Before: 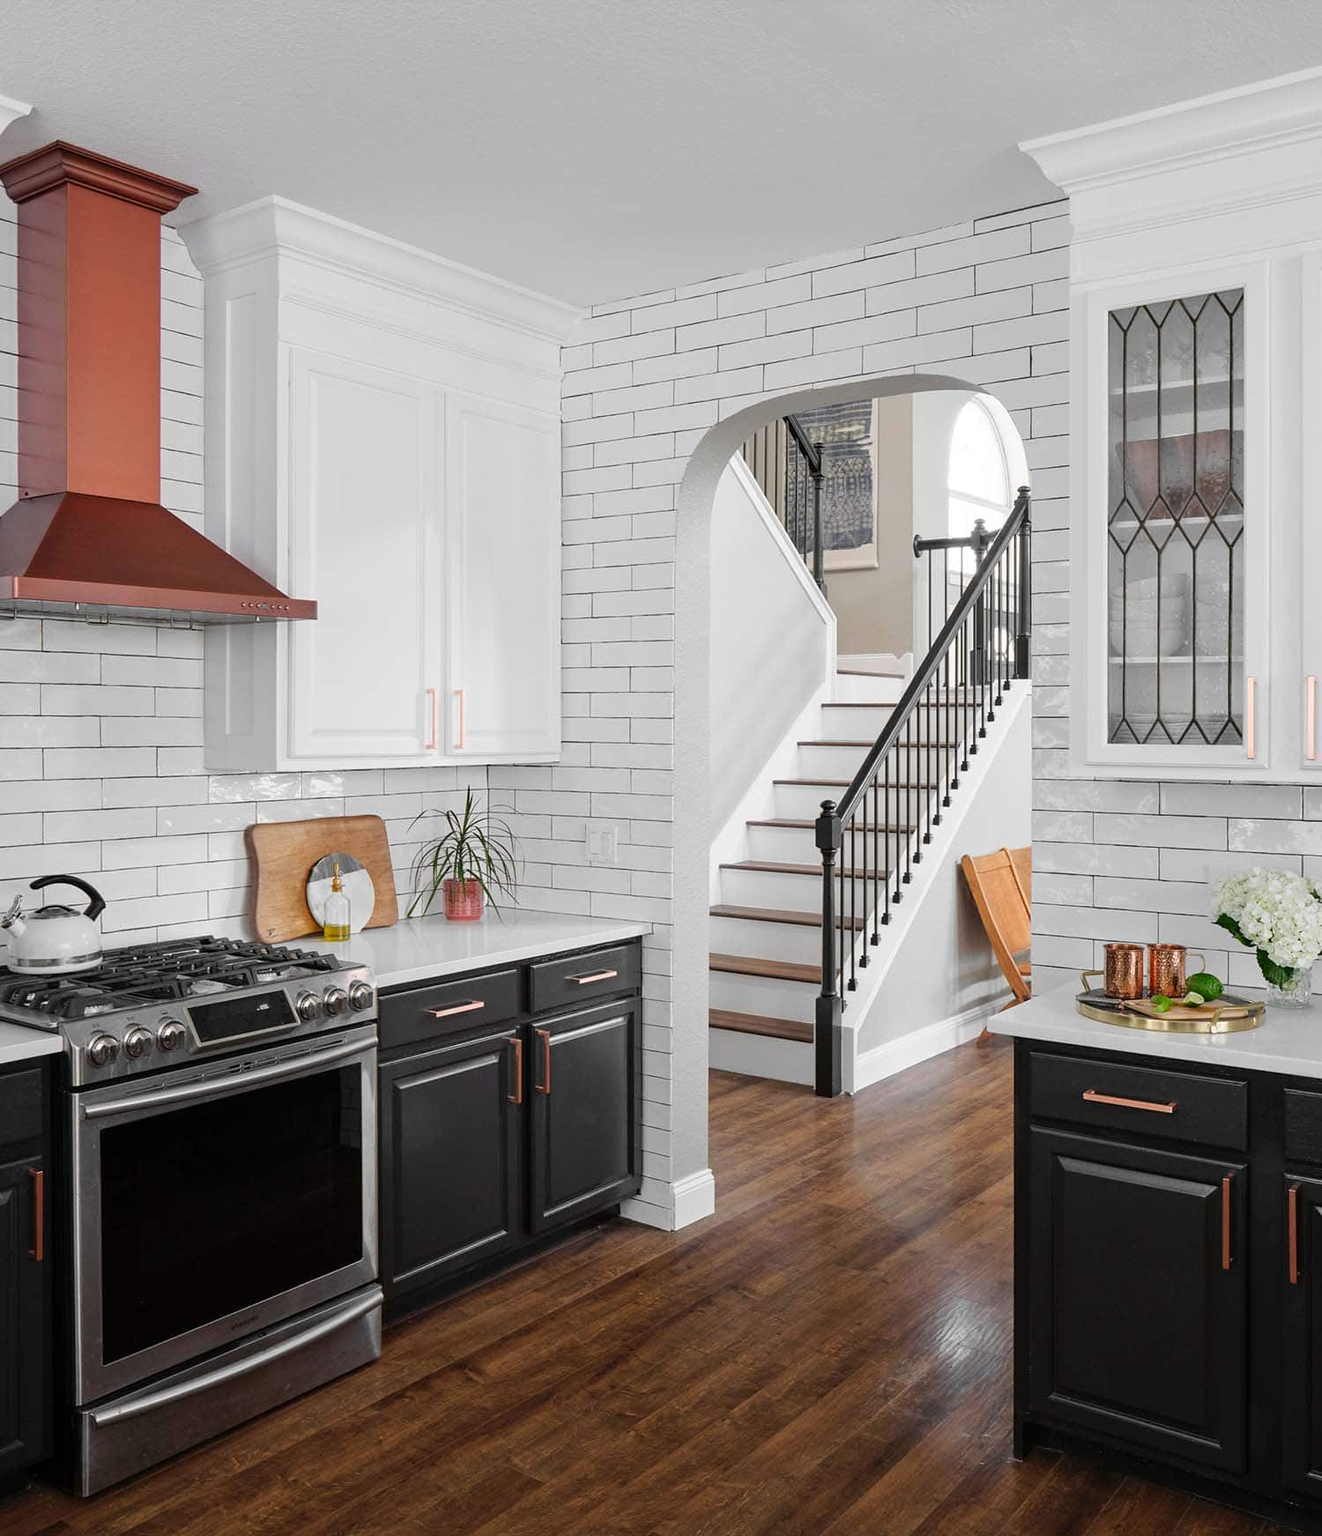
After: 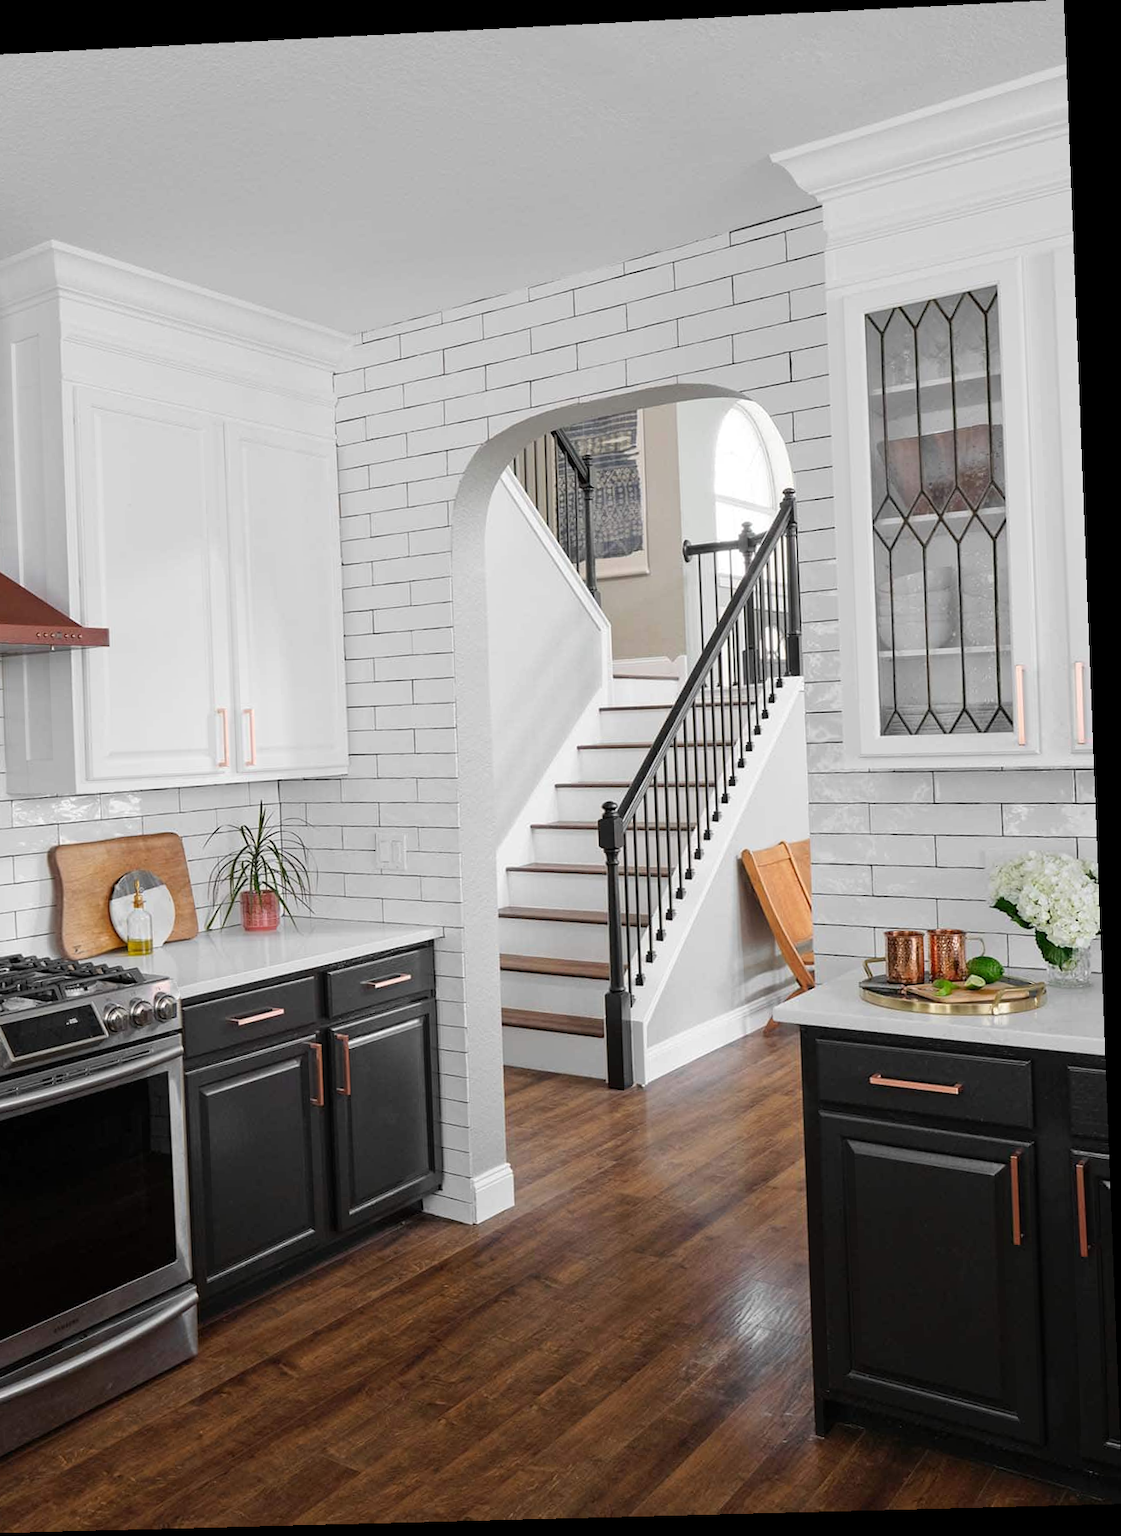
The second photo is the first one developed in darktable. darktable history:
crop: left 16.145%
rotate and perspective: rotation -2.22°, lens shift (horizontal) -0.022, automatic cropping off
